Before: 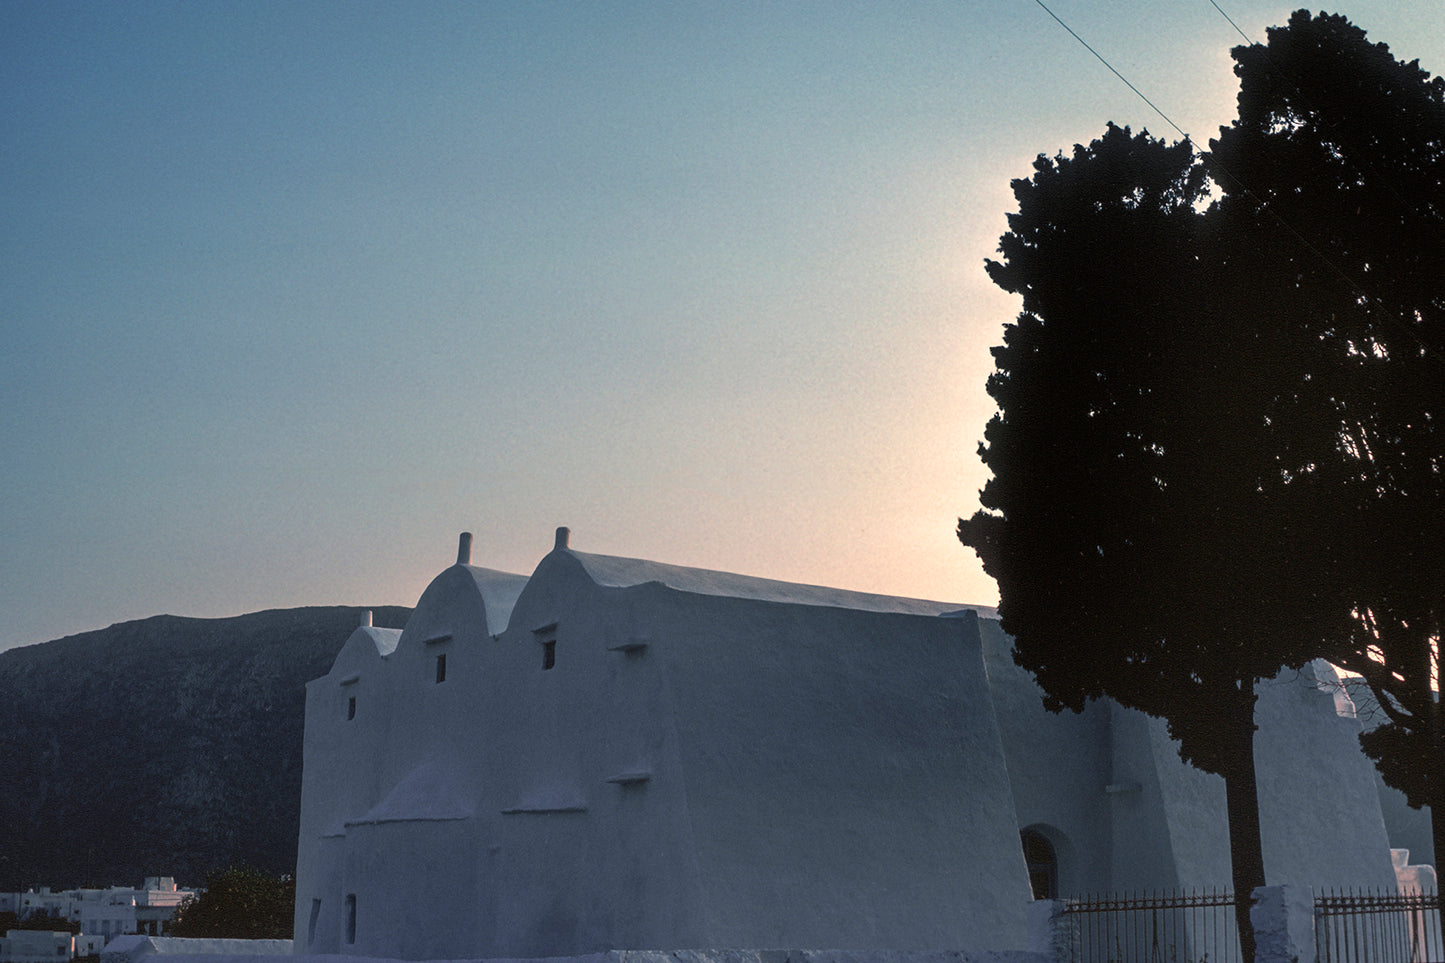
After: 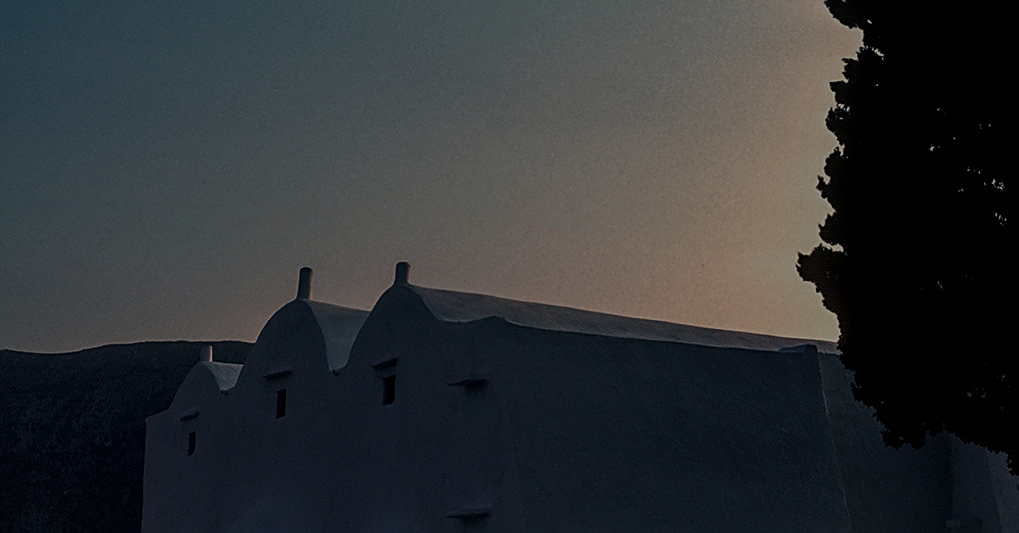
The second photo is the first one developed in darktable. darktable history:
exposure: exposure -2.446 EV, compensate highlight preservation false
white balance: emerald 1
local contrast: on, module defaults
sharpen: on, module defaults
contrast brightness saturation: contrast 0.23, brightness 0.1, saturation 0.29
crop: left 11.123%, top 27.61%, right 18.3%, bottom 17.034%
split-toning: shadows › saturation 0.61, highlights › saturation 0.58, balance -28.74, compress 87.36%
